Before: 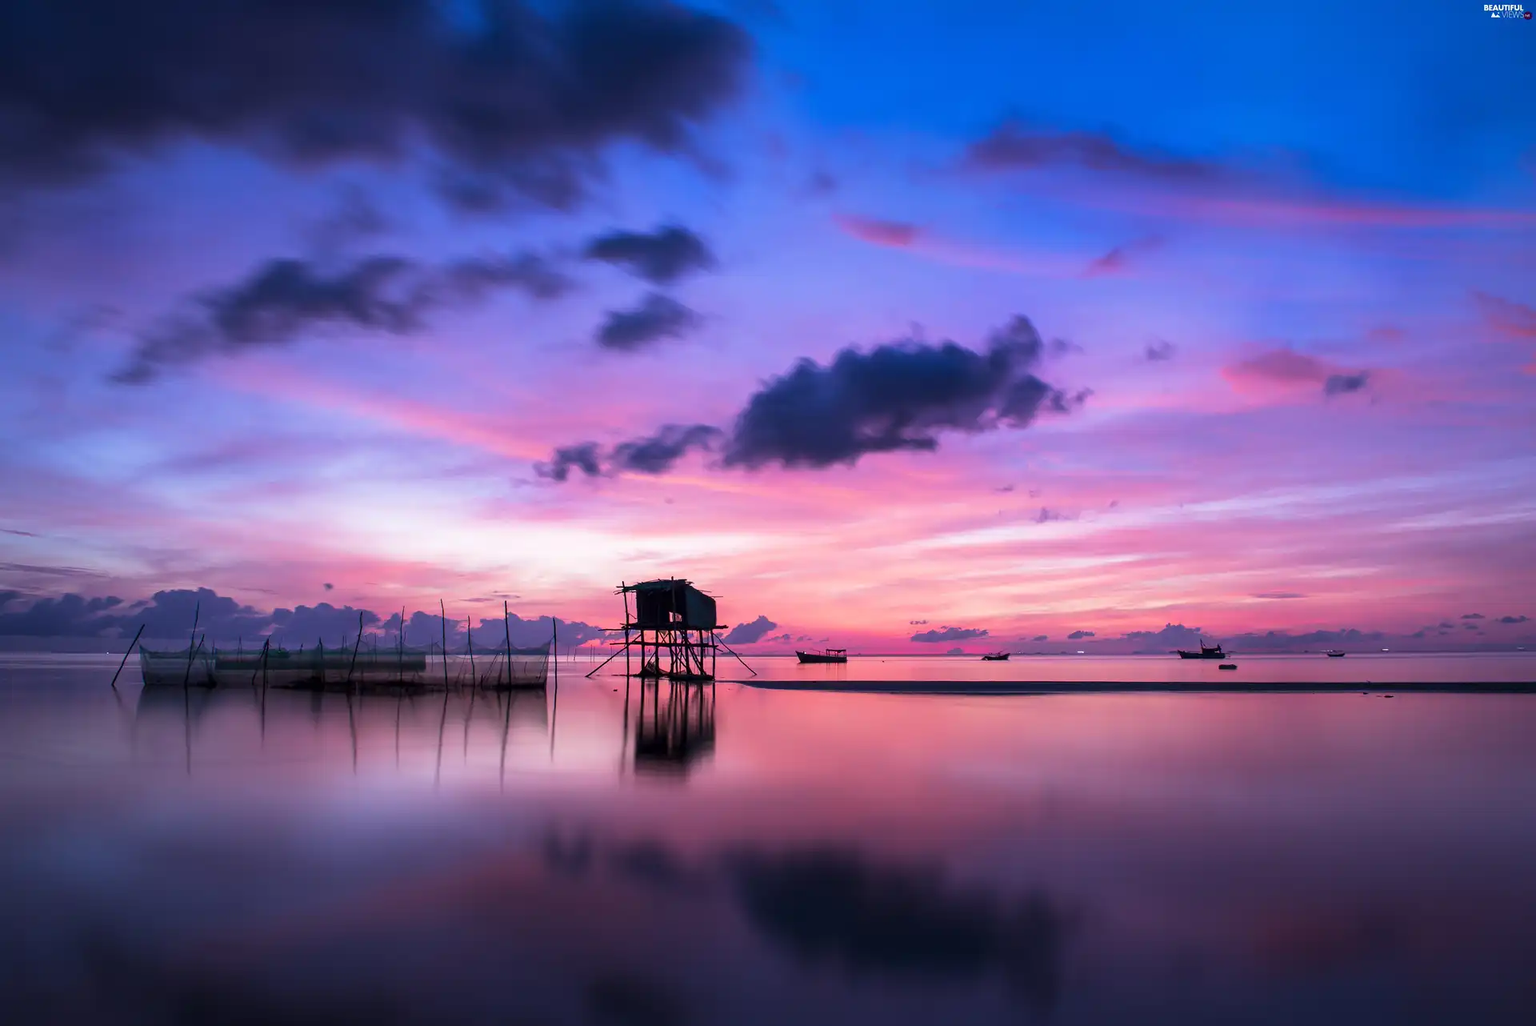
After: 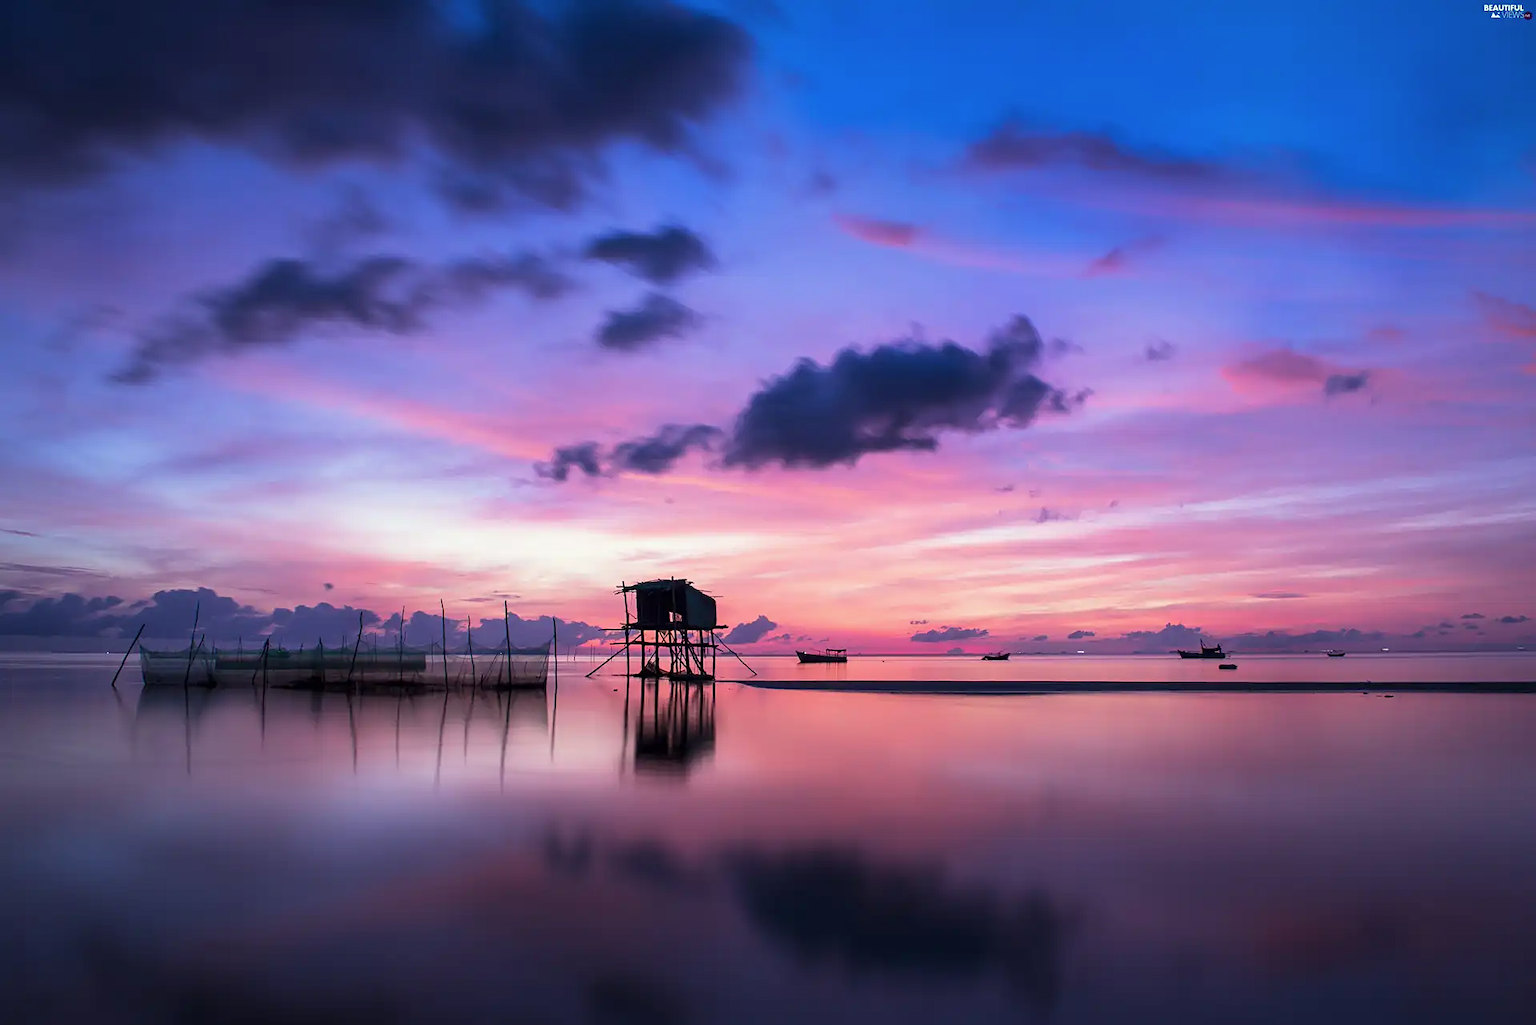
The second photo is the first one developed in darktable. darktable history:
color correction: highlights a* -4.73, highlights b* 5.06, saturation 0.97
sharpen: amount 0.2
